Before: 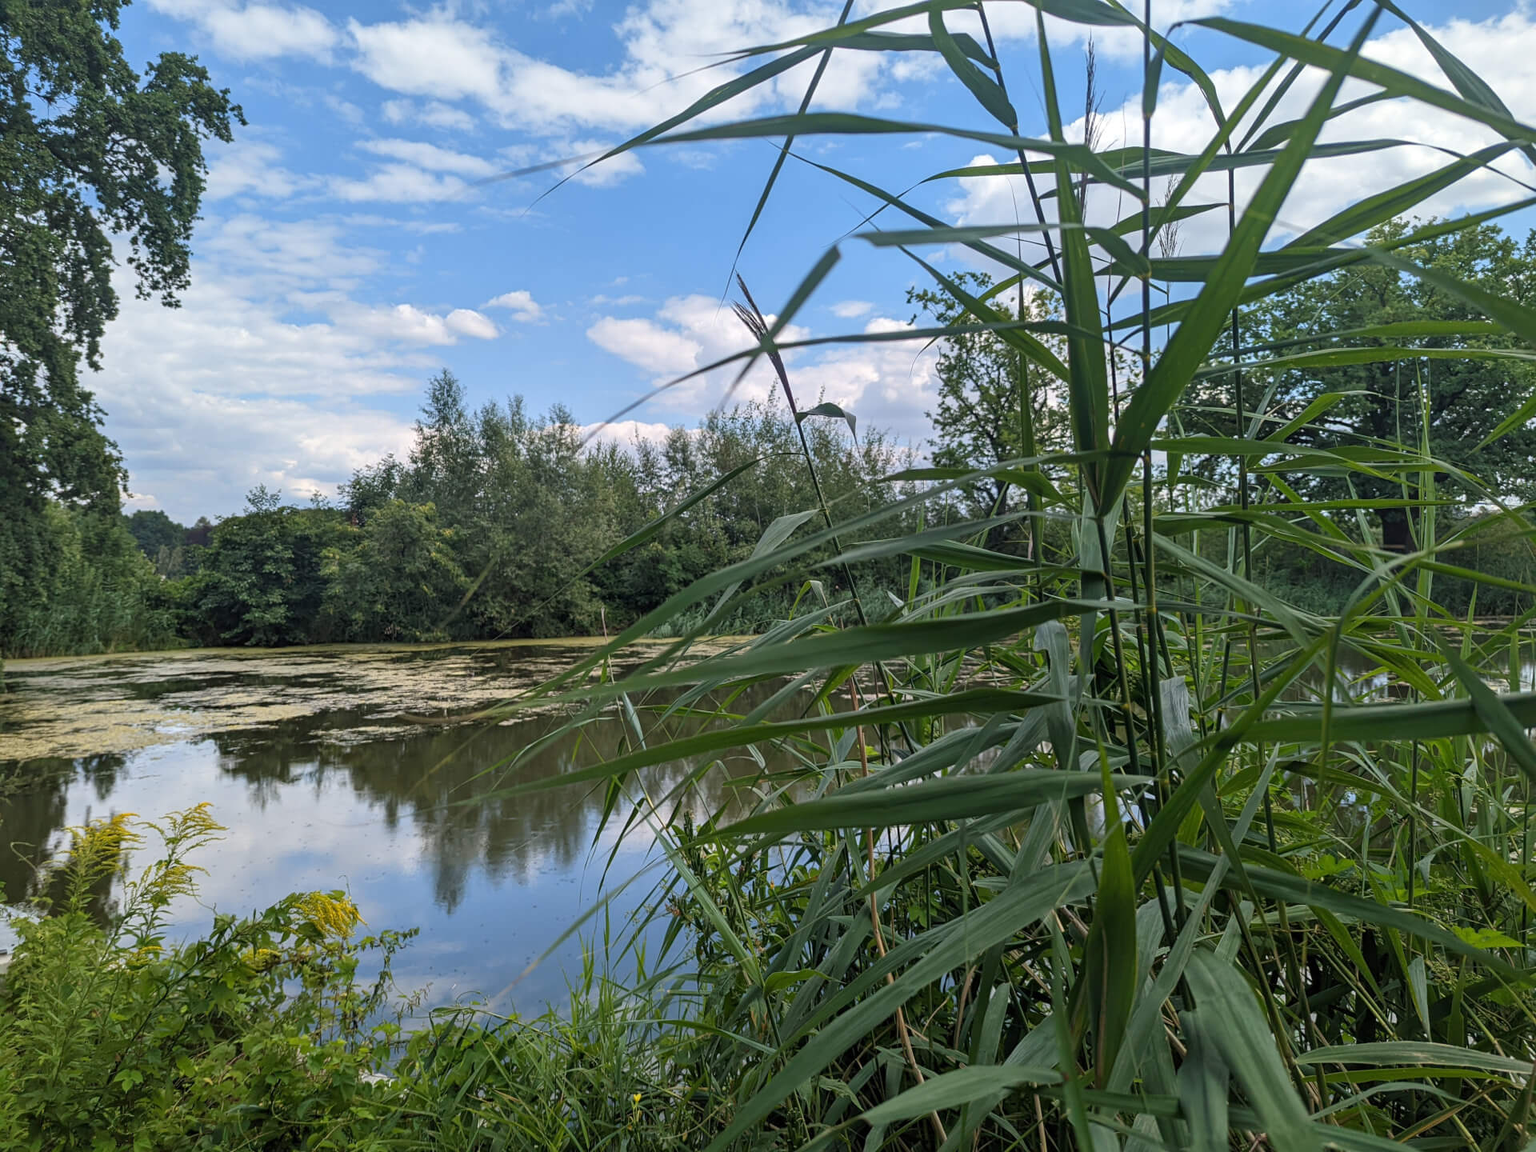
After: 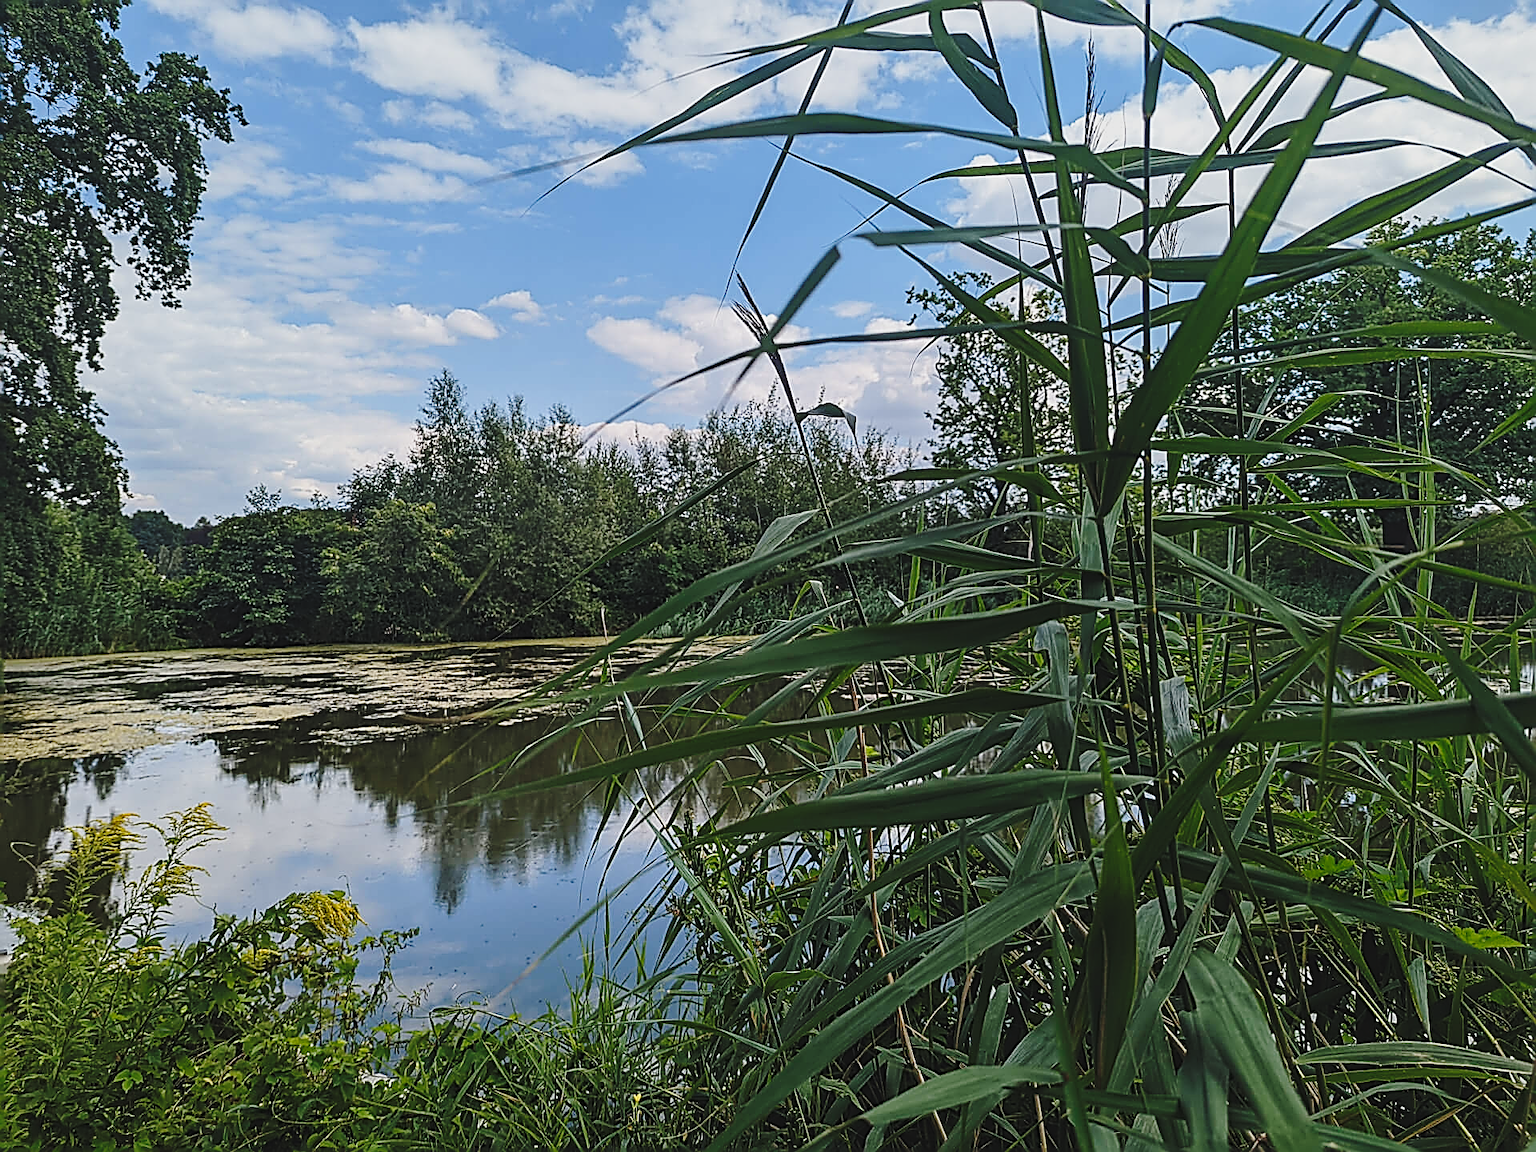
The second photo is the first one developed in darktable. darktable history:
exposure: black level correction -0.016, exposure -1.018 EV, compensate highlight preservation false
sharpen: amount 1.861
base curve: curves: ch0 [(0, 0) (0.036, 0.037) (0.121, 0.228) (0.46, 0.76) (0.859, 0.983) (1, 1)], preserve colors none
